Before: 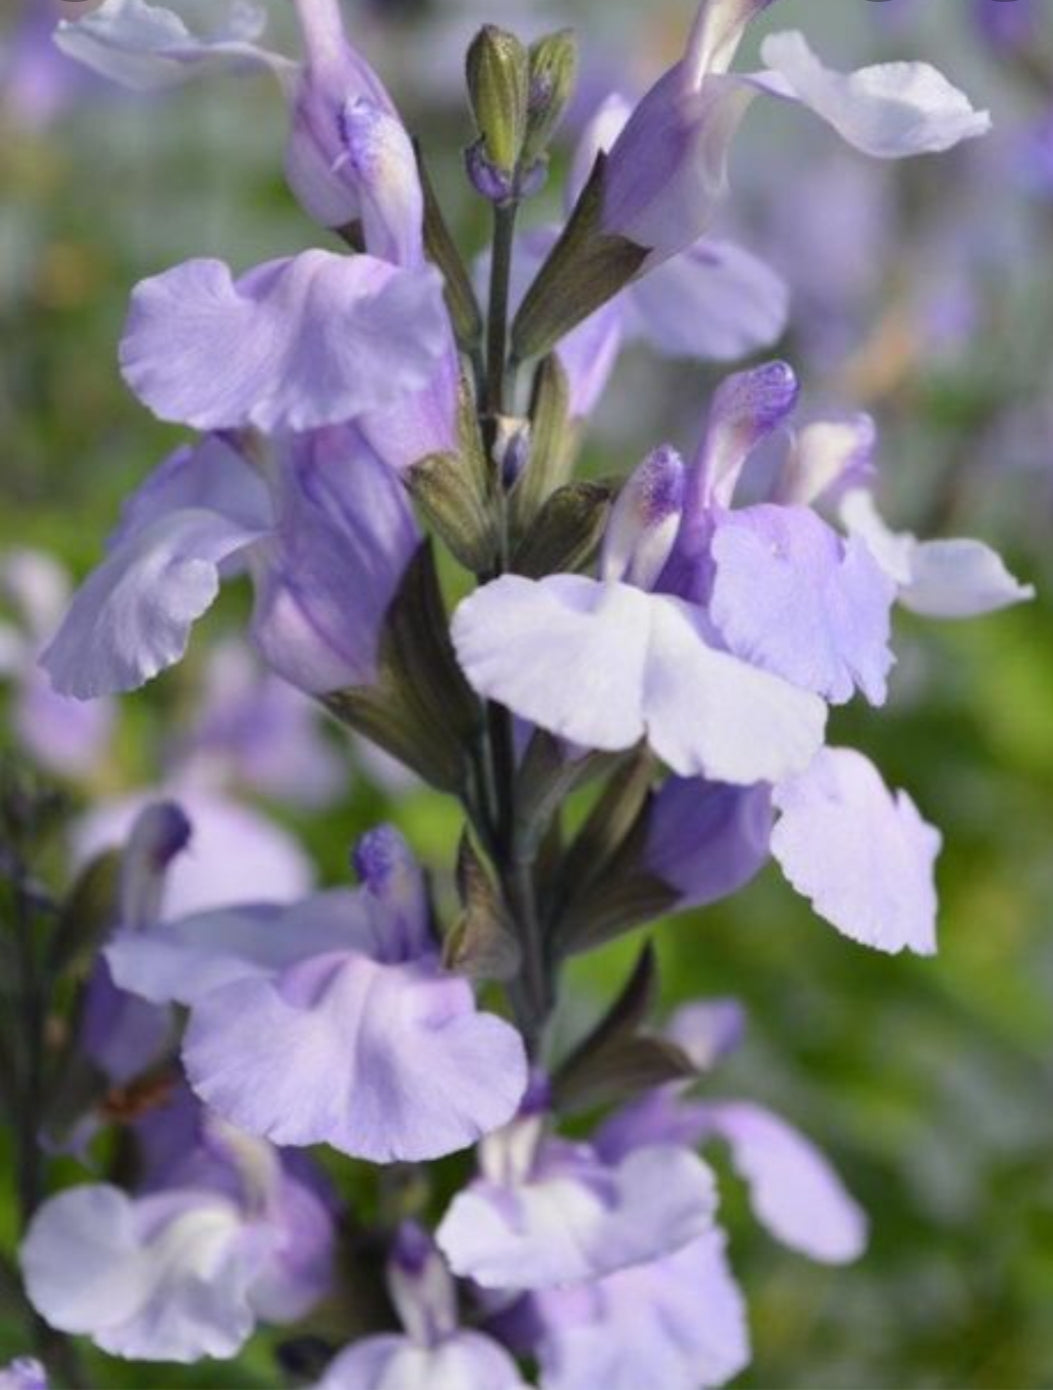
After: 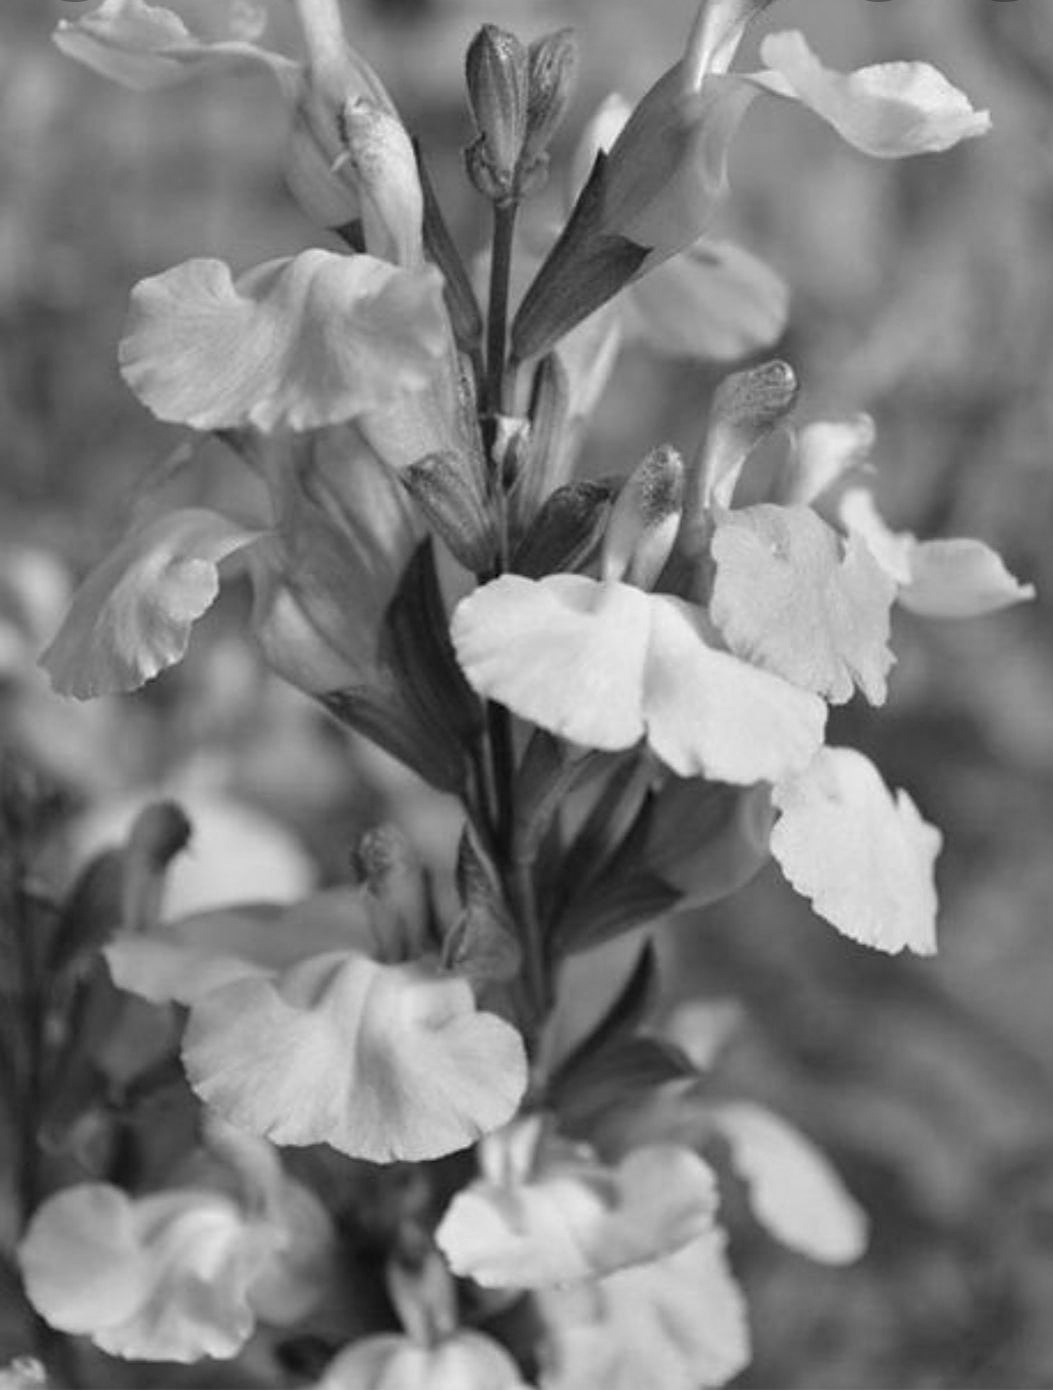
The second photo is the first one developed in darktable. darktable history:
shadows and highlights: white point adjustment 1, soften with gaussian
sharpen: on, module defaults
monochrome: on, module defaults
local contrast: mode bilateral grid, contrast 10, coarseness 25, detail 110%, midtone range 0.2
